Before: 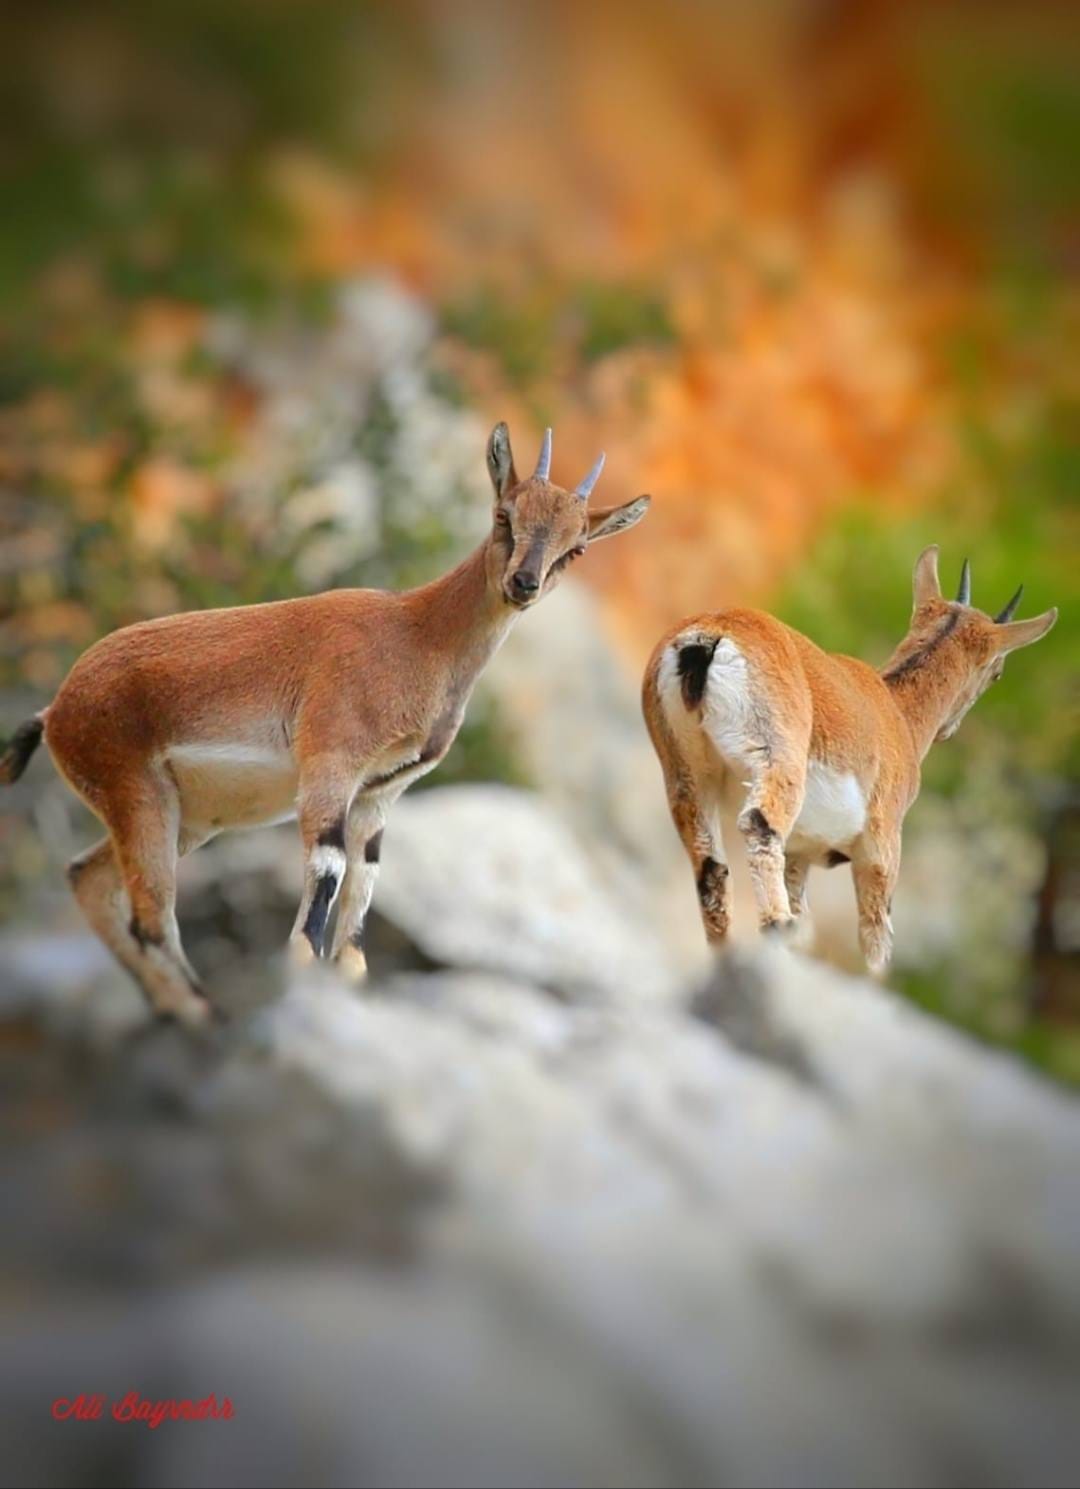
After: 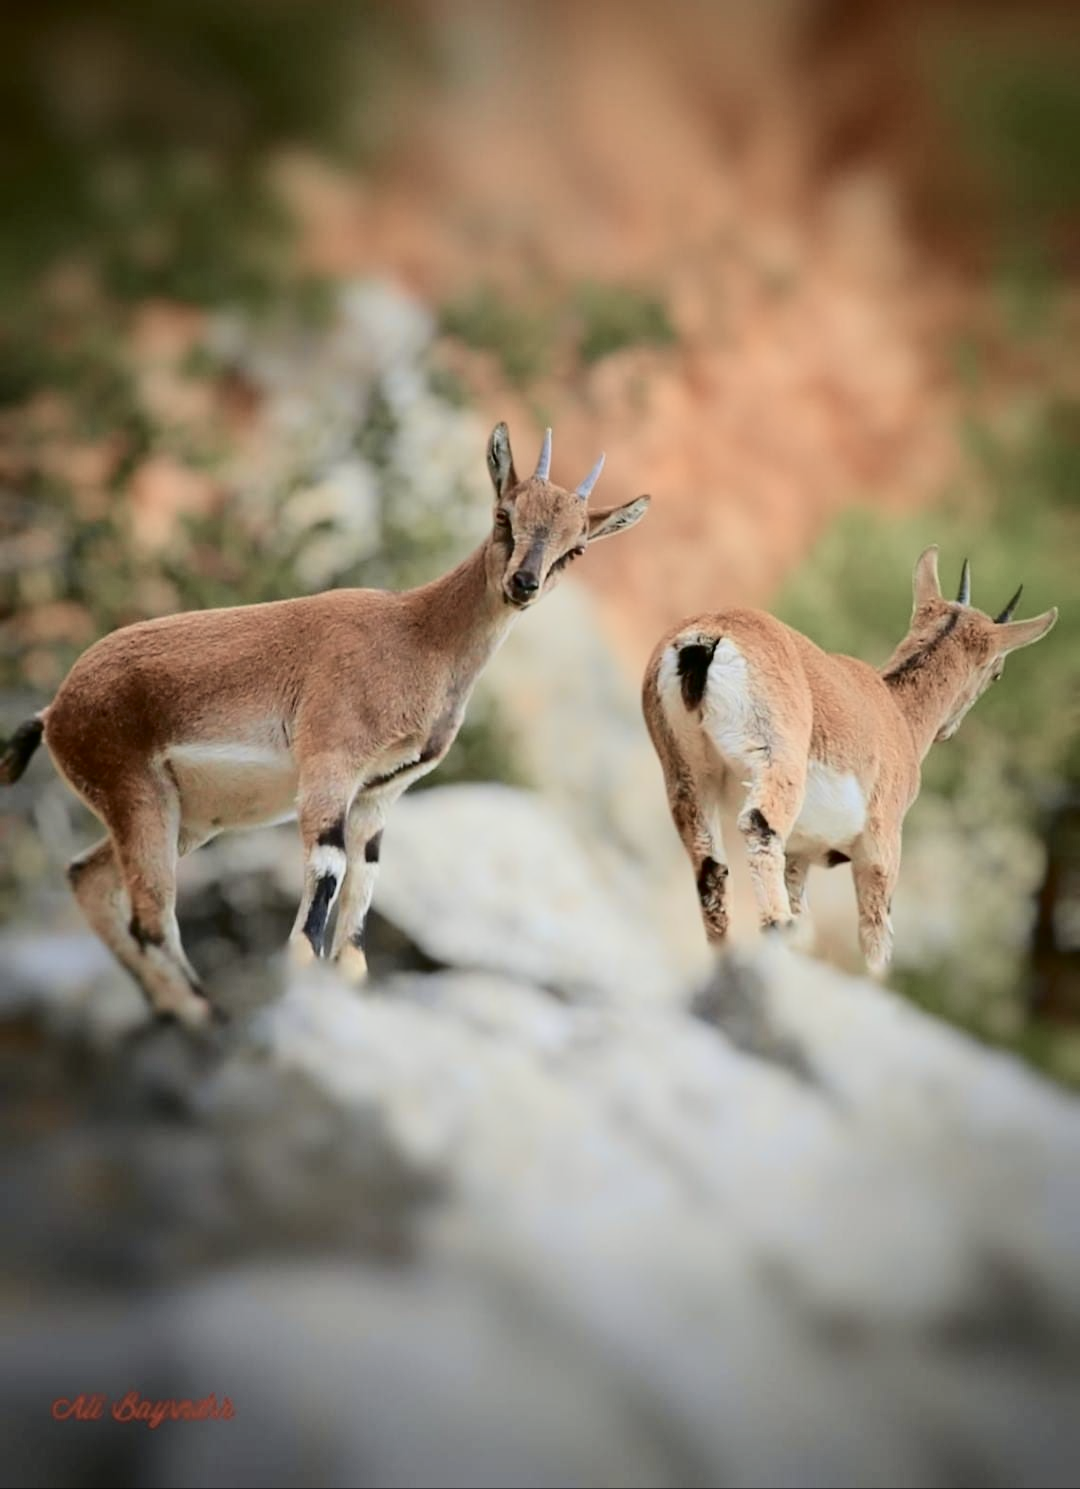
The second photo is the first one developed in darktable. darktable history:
tone curve: curves: ch0 [(0, 0) (0.049, 0.01) (0.154, 0.081) (0.491, 0.519) (0.748, 0.765) (1, 0.919)]; ch1 [(0, 0) (0.172, 0.123) (0.317, 0.272) (0.401, 0.422) (0.499, 0.497) (0.531, 0.54) (0.615, 0.603) (0.741, 0.783) (1, 1)]; ch2 [(0, 0) (0.411, 0.424) (0.483, 0.478) (0.544, 0.56) (0.686, 0.638) (1, 1)], color space Lab, independent channels, preserve colors none
contrast brightness saturation: contrast 0.1, saturation -0.36
